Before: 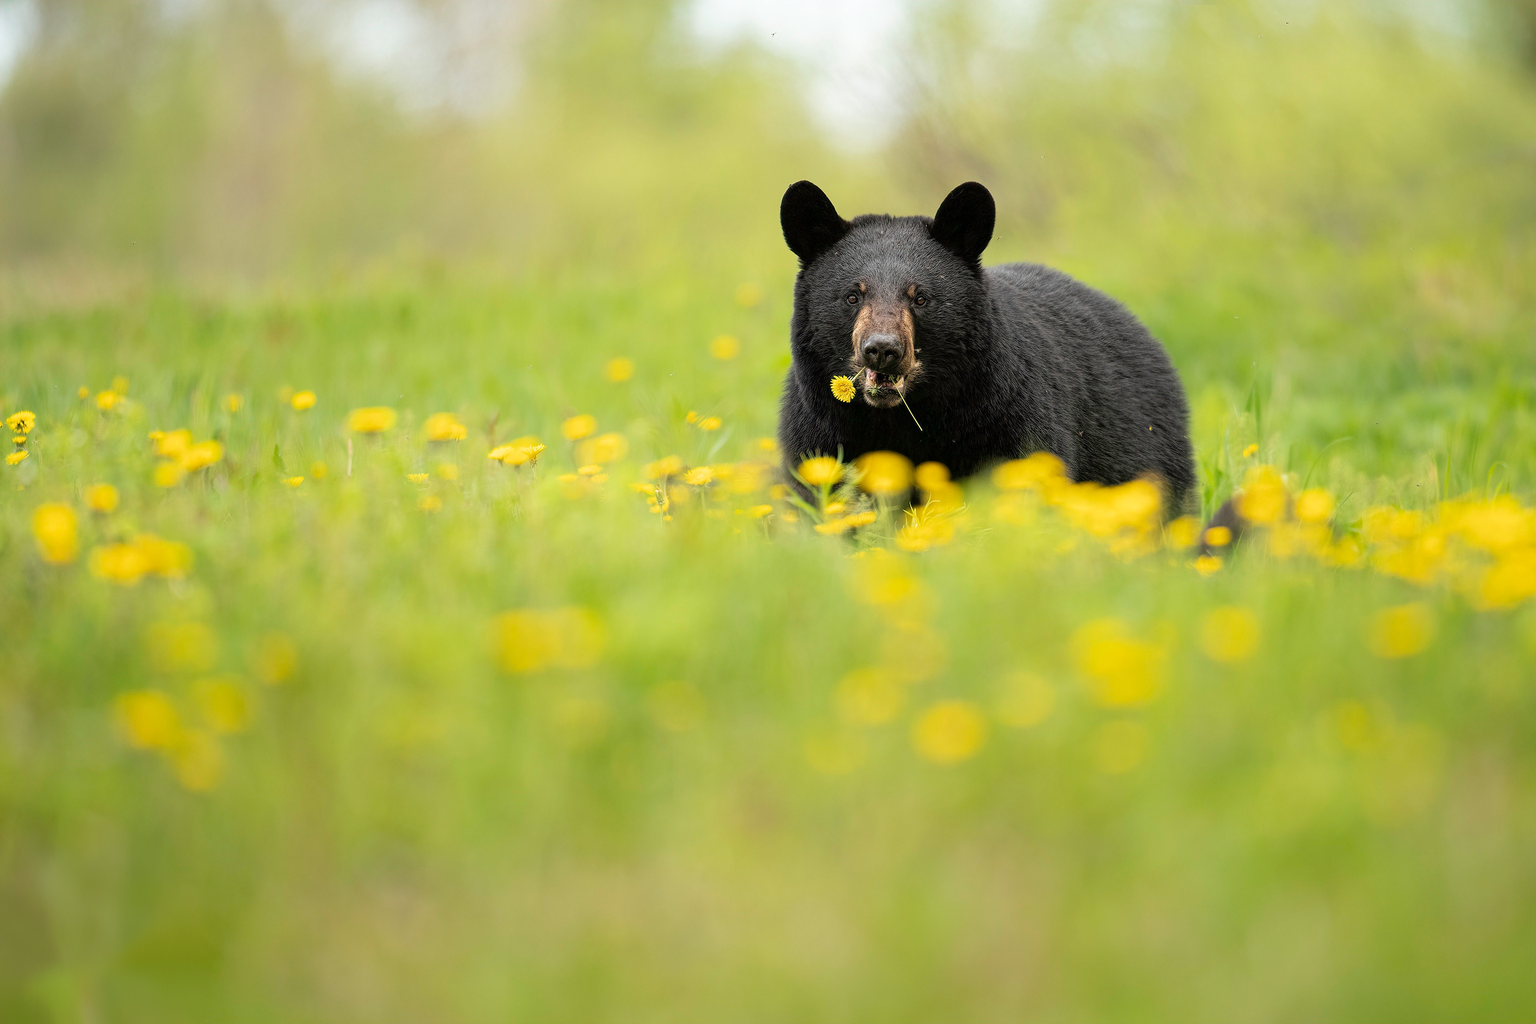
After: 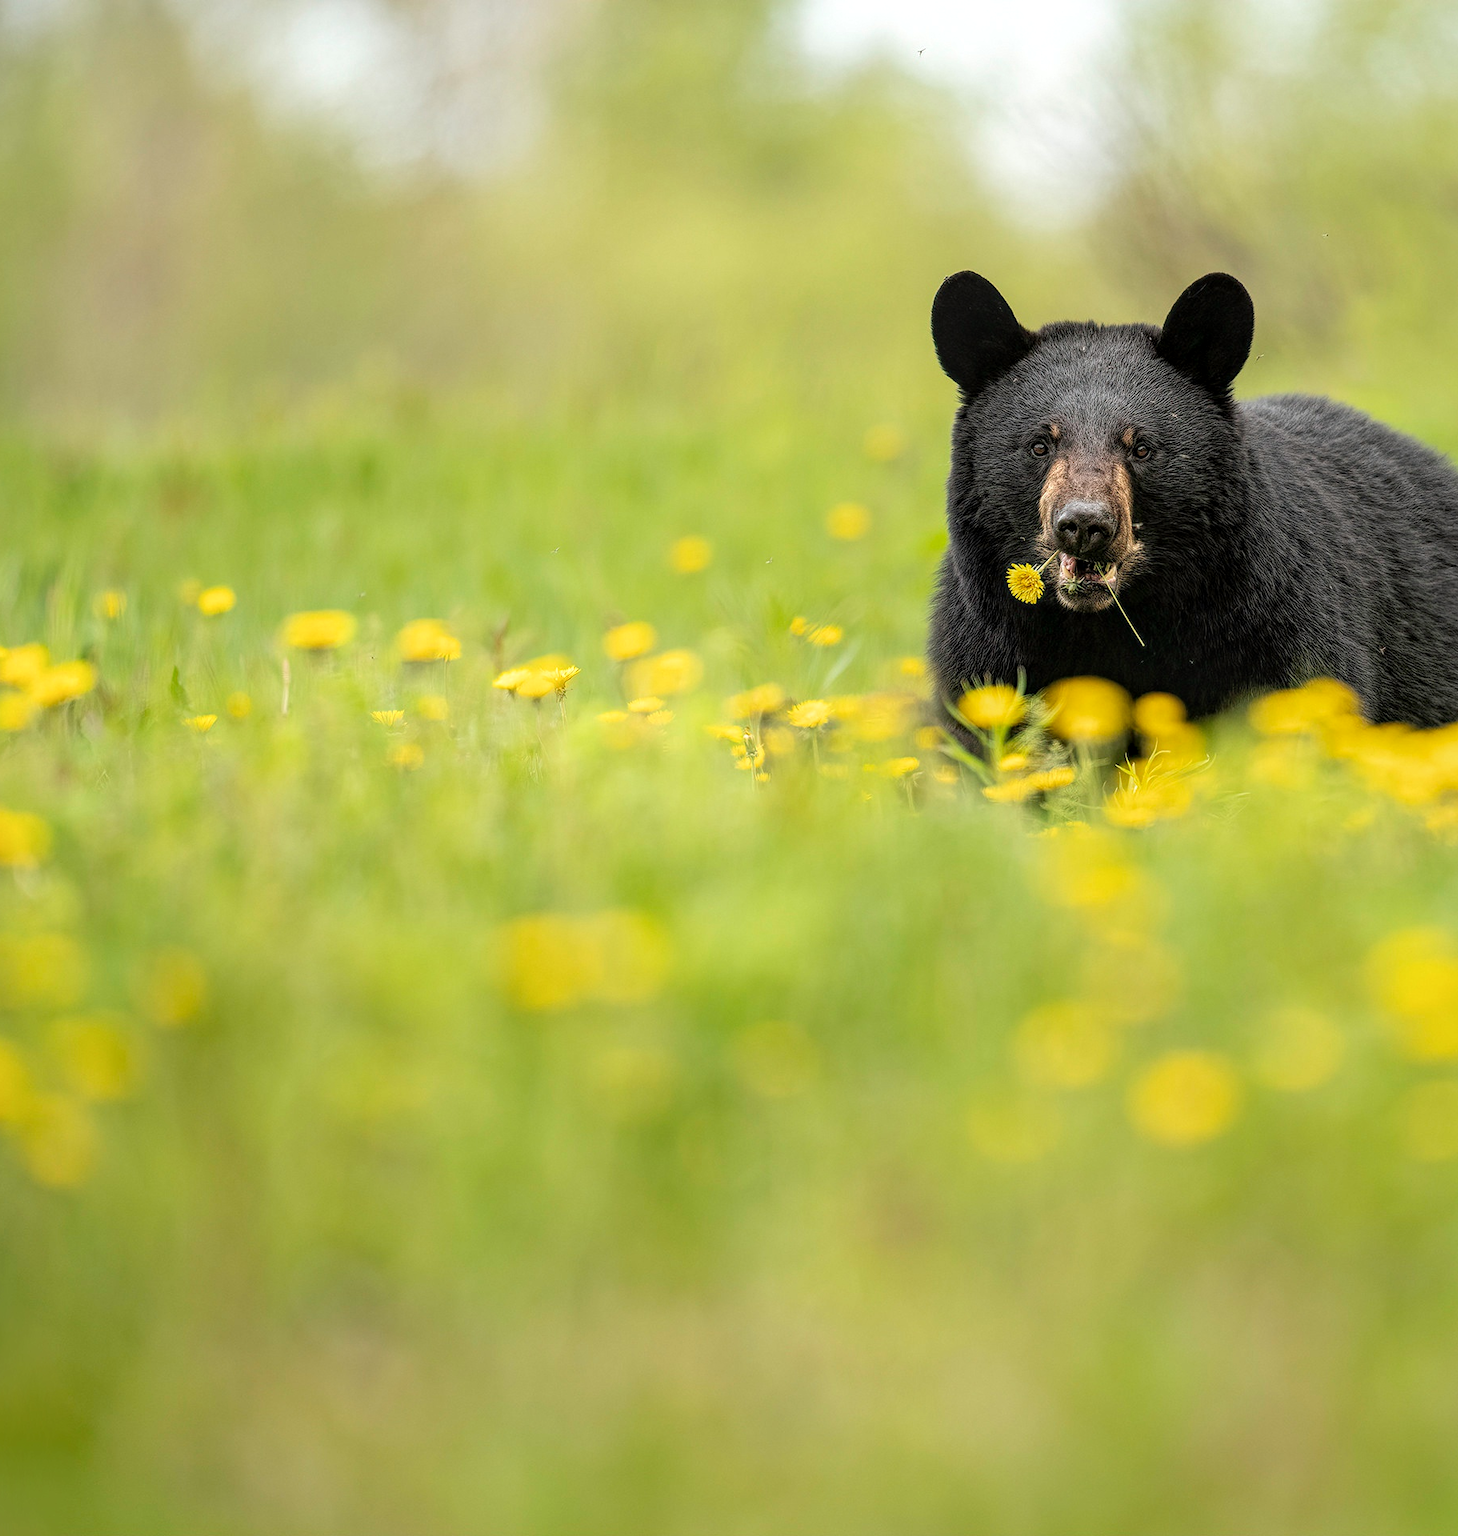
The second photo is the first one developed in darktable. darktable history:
crop: left 10.389%, right 26.309%
local contrast: detail 130%
